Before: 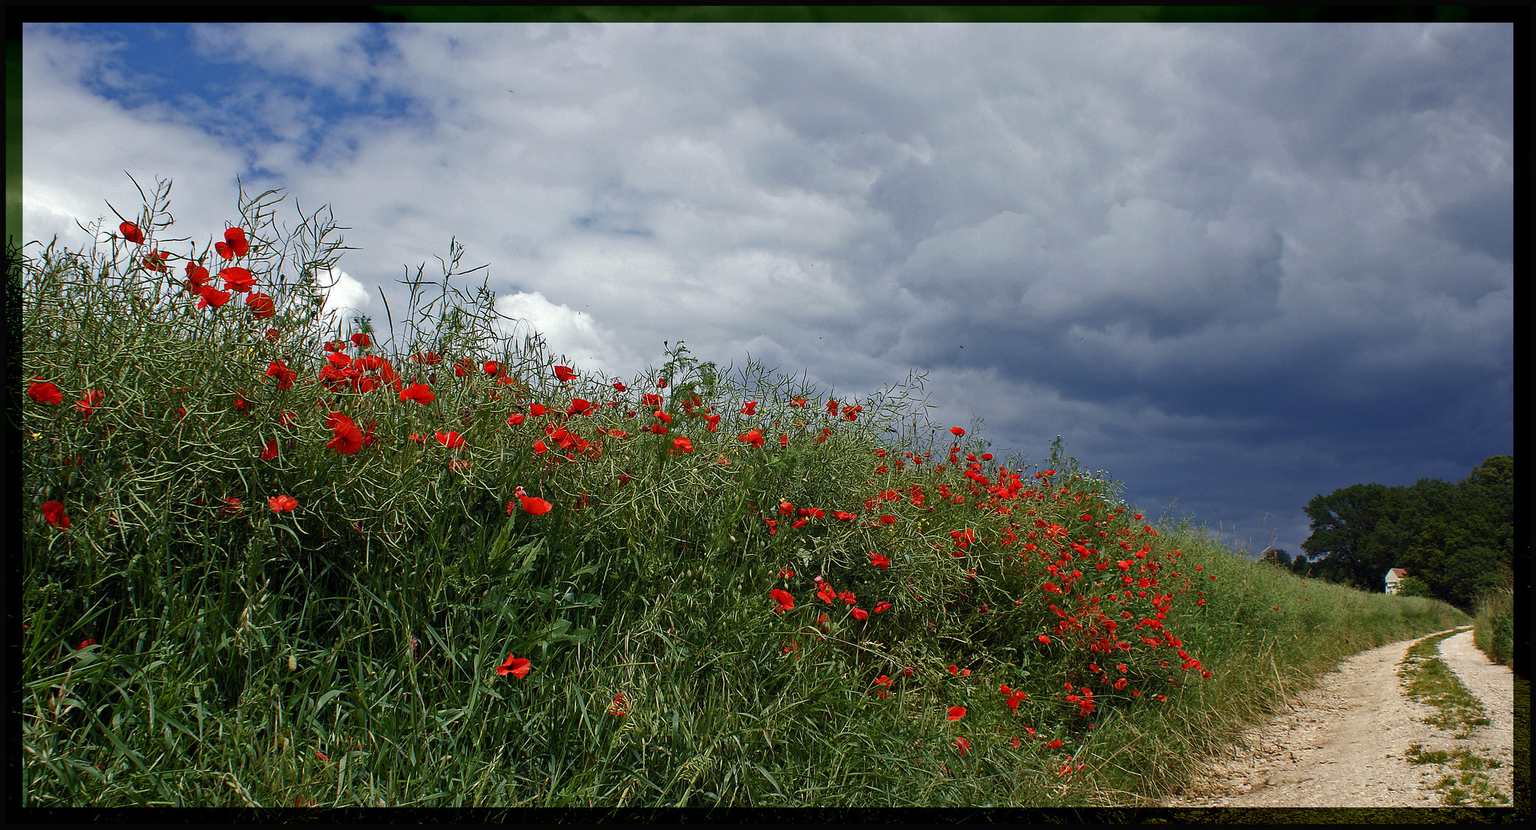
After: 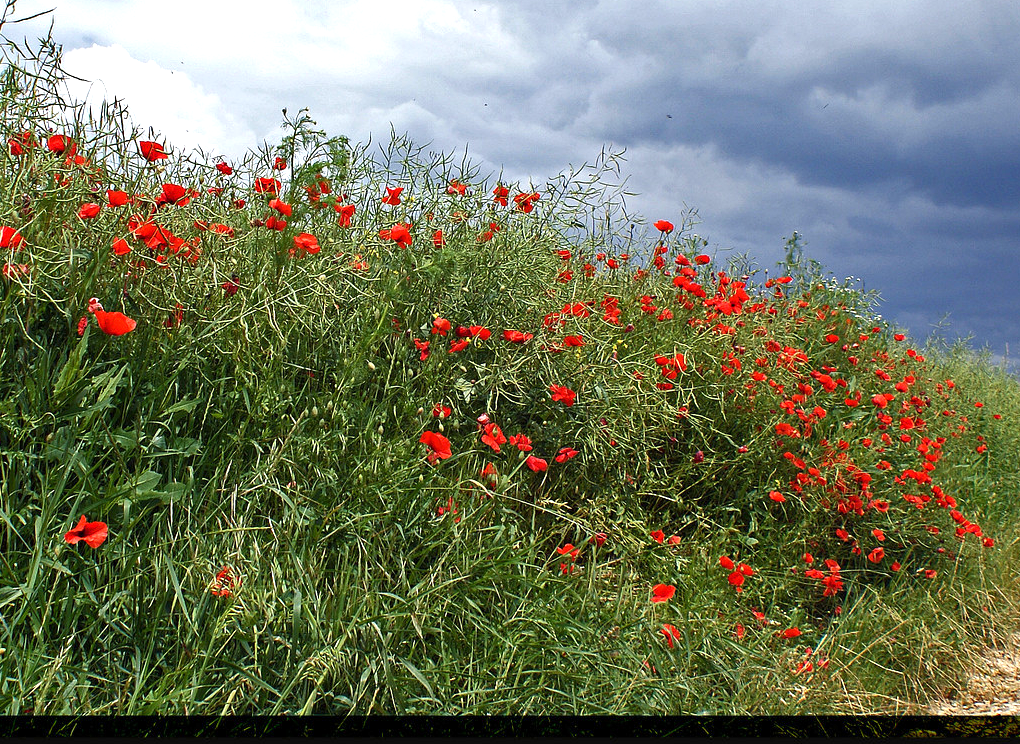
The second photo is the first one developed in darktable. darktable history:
crop and rotate: left 29.117%, top 31.069%, right 19.814%
exposure: black level correction 0, exposure 0.934 EV, compensate exposure bias true, compensate highlight preservation false
